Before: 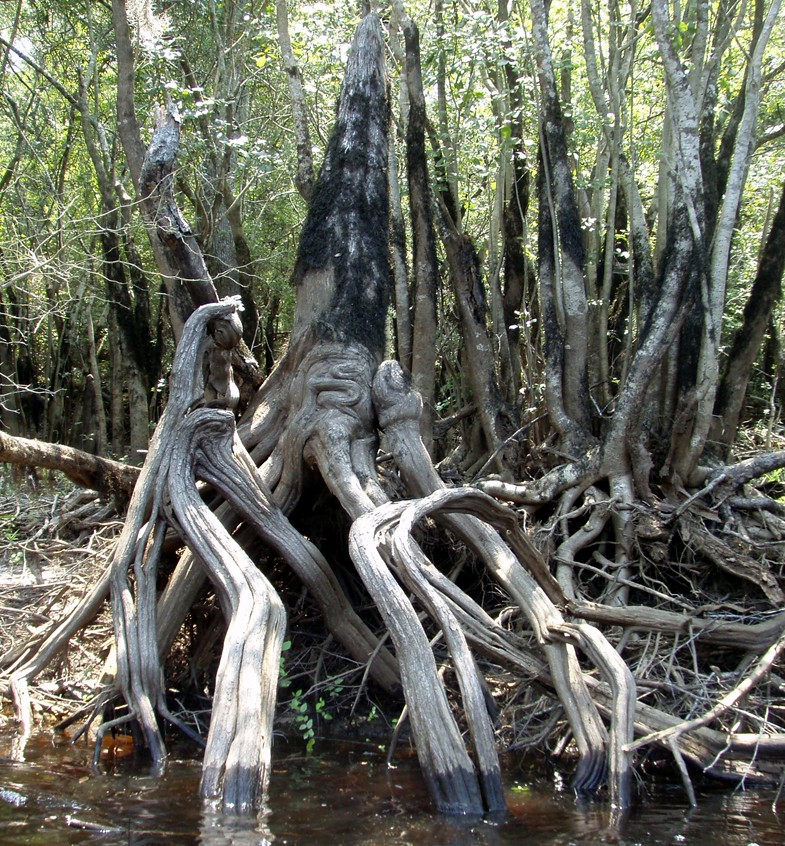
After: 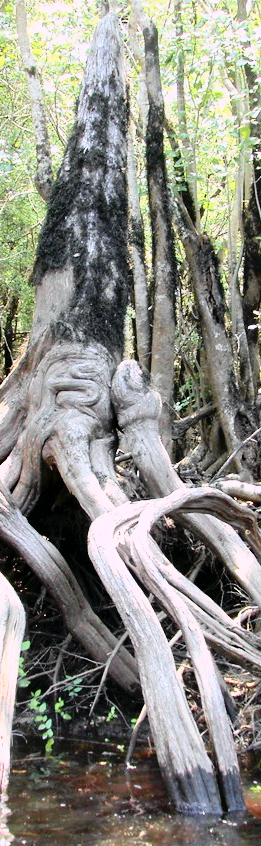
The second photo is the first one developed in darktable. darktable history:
crop: left 33.36%, right 33.36%
contrast brightness saturation: brightness 0.15
tone curve: curves: ch0 [(0, 0) (0.131, 0.094) (0.326, 0.386) (0.481, 0.623) (0.593, 0.764) (0.812, 0.933) (1, 0.974)]; ch1 [(0, 0) (0.366, 0.367) (0.475, 0.453) (0.494, 0.493) (0.504, 0.497) (0.553, 0.584) (1, 1)]; ch2 [(0, 0) (0.333, 0.346) (0.375, 0.375) (0.424, 0.43) (0.476, 0.492) (0.502, 0.503) (0.533, 0.556) (0.566, 0.599) (0.614, 0.653) (1, 1)], color space Lab, independent channels, preserve colors none
white balance: red 1.05, blue 1.072
